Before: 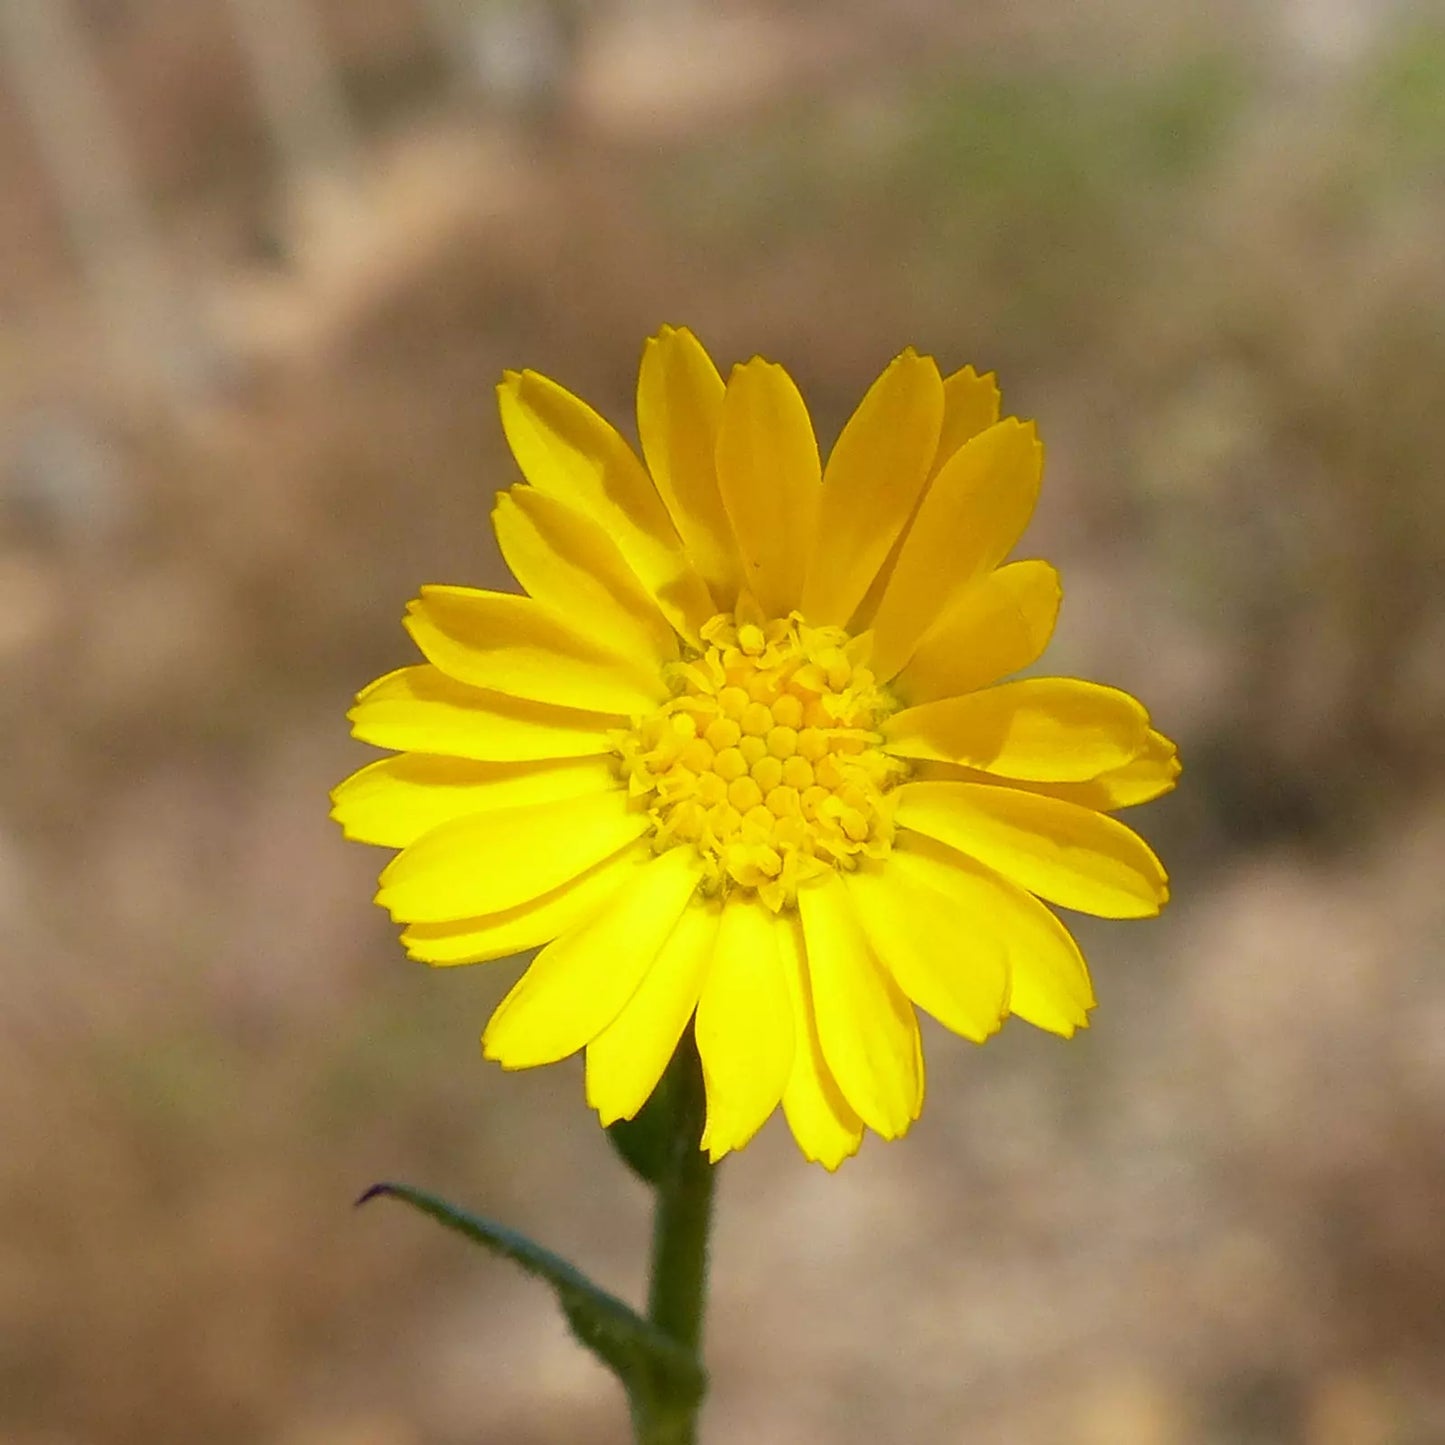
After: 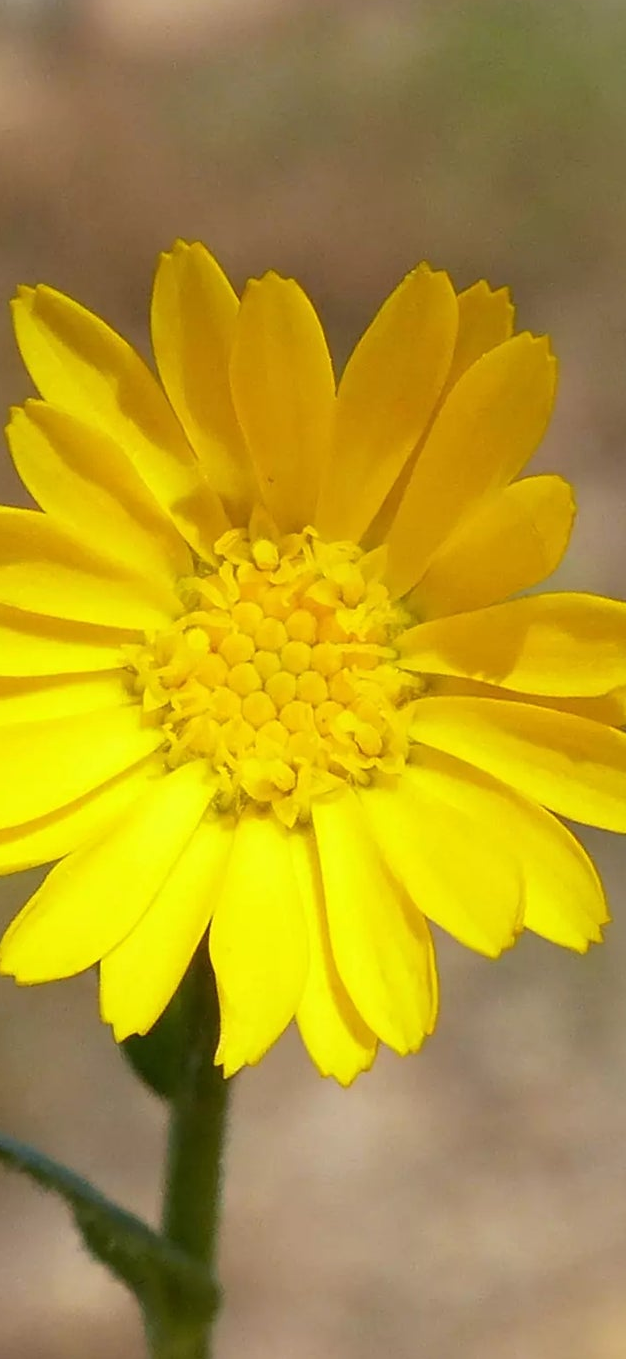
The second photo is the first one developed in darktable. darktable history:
crop: left 33.672%, top 5.928%, right 23%
